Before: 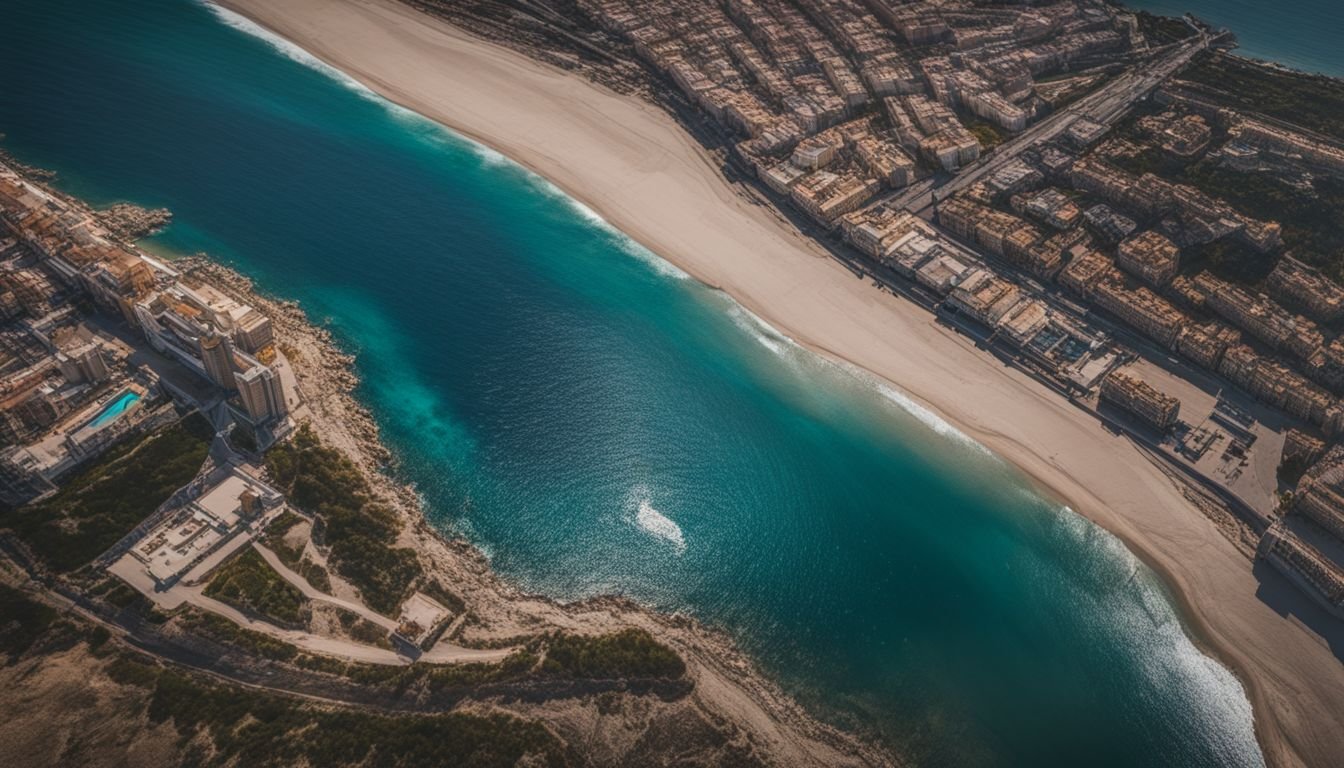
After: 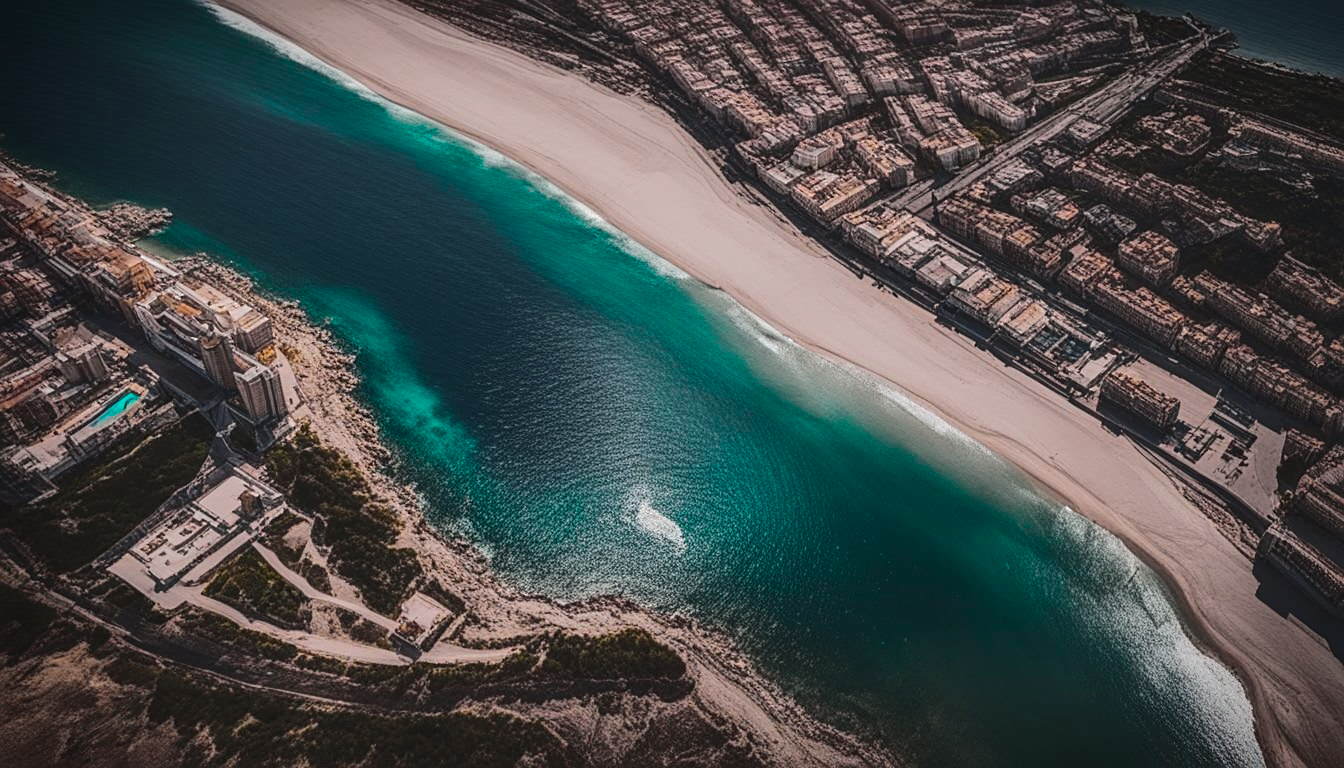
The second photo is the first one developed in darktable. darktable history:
tone curve: curves: ch0 [(0, 0.032) (0.094, 0.08) (0.265, 0.208) (0.41, 0.417) (0.485, 0.524) (0.638, 0.673) (0.845, 0.828) (0.994, 0.964)]; ch1 [(0, 0) (0.161, 0.092) (0.37, 0.302) (0.437, 0.456) (0.469, 0.482) (0.498, 0.504) (0.576, 0.583) (0.644, 0.638) (0.725, 0.765) (1, 1)]; ch2 [(0, 0) (0.352, 0.403) (0.45, 0.469) (0.502, 0.504) (0.54, 0.521) (0.589, 0.576) (1, 1)], color space Lab, independent channels, preserve colors none
vignetting: brightness -0.629, saturation -0.007, center (-0.028, 0.239)
local contrast: mode bilateral grid, contrast 20, coarseness 50, detail 120%, midtone range 0.2
white balance: red 0.988, blue 1.017
color balance rgb: perceptual saturation grading › global saturation 10%, global vibrance 10%
sharpen: on, module defaults
